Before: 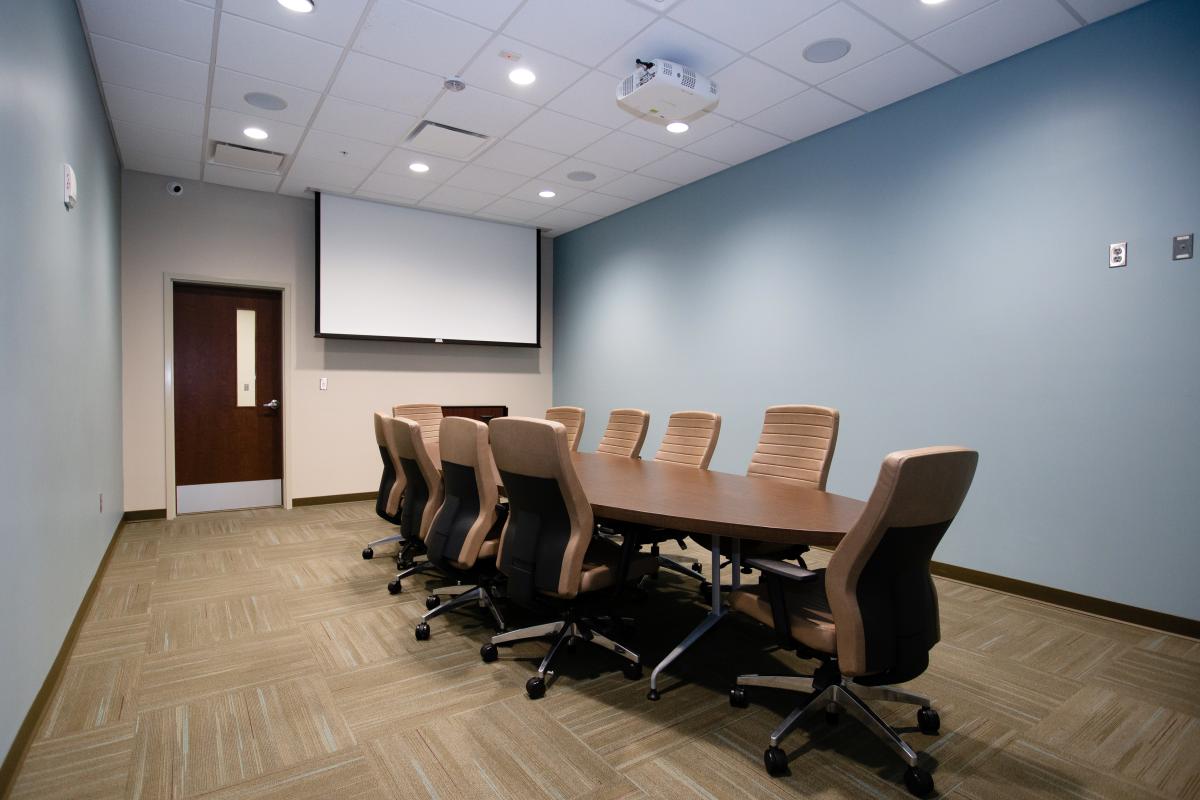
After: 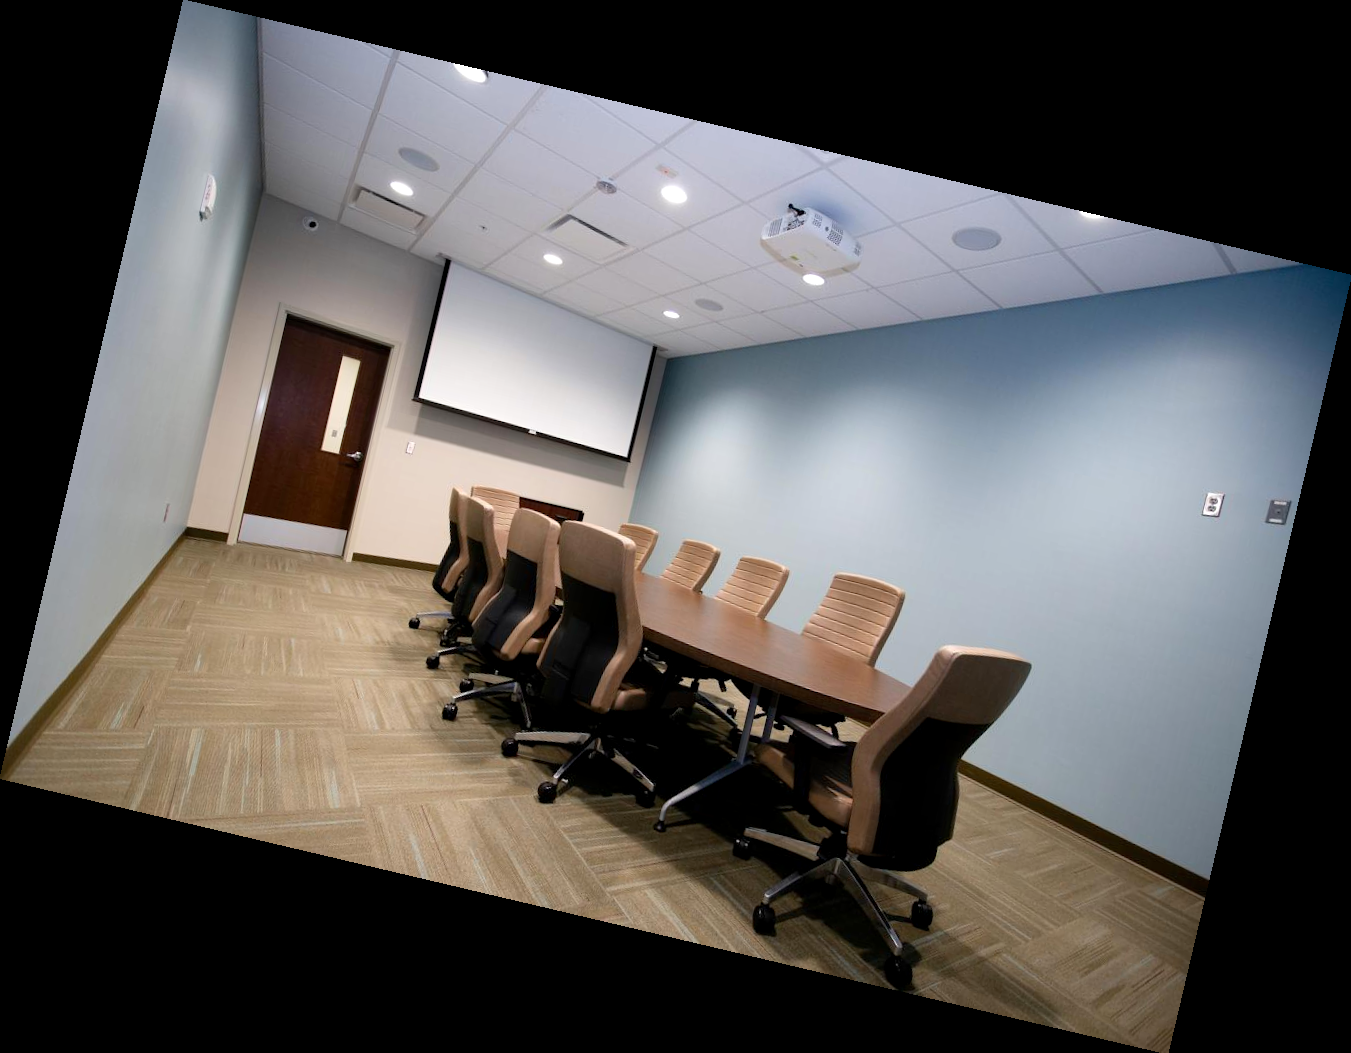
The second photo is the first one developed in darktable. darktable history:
rotate and perspective: rotation 13.27°, automatic cropping off
exposure: black level correction 0.002, exposure 0.15 EV, compensate highlight preservation false
